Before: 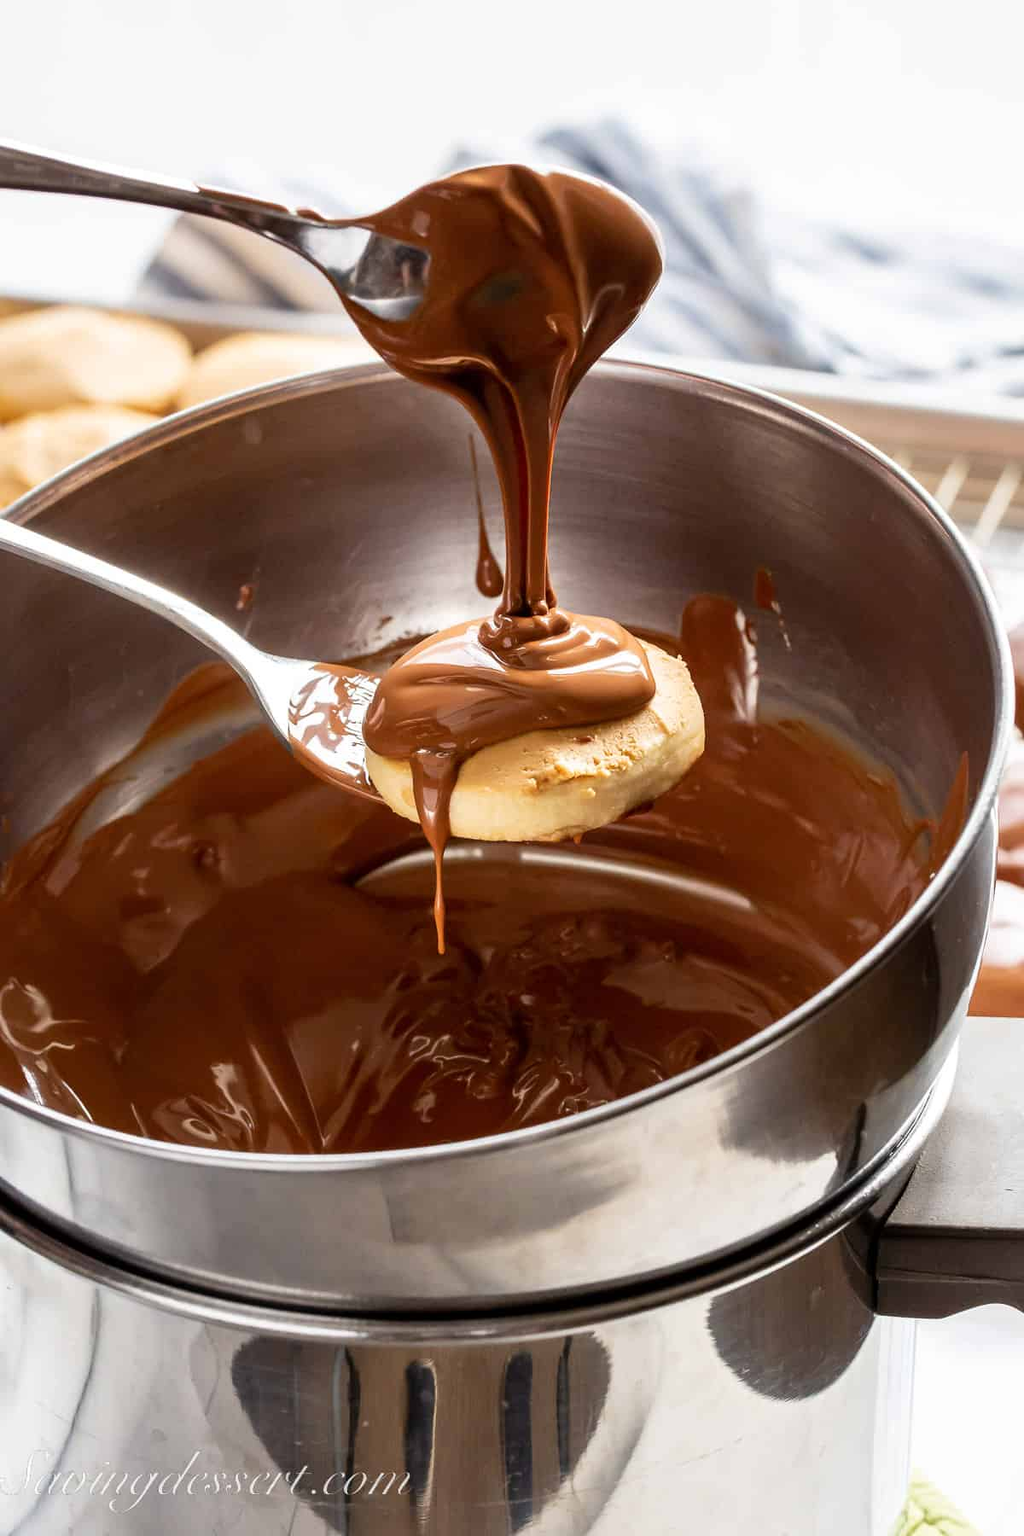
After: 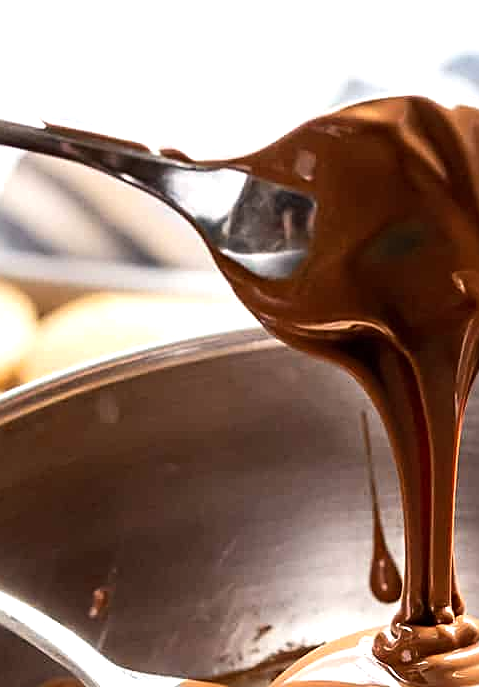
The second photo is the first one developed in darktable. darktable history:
tone equalizer: -8 EV -0.401 EV, -7 EV -0.361 EV, -6 EV -0.351 EV, -5 EV -0.257 EV, -3 EV 0.195 EV, -2 EV 0.362 EV, -1 EV 0.382 EV, +0 EV 0.44 EV, edges refinement/feathering 500, mask exposure compensation -1.57 EV, preserve details no
crop: left 15.698%, top 5.441%, right 44.322%, bottom 56.374%
sharpen: on, module defaults
